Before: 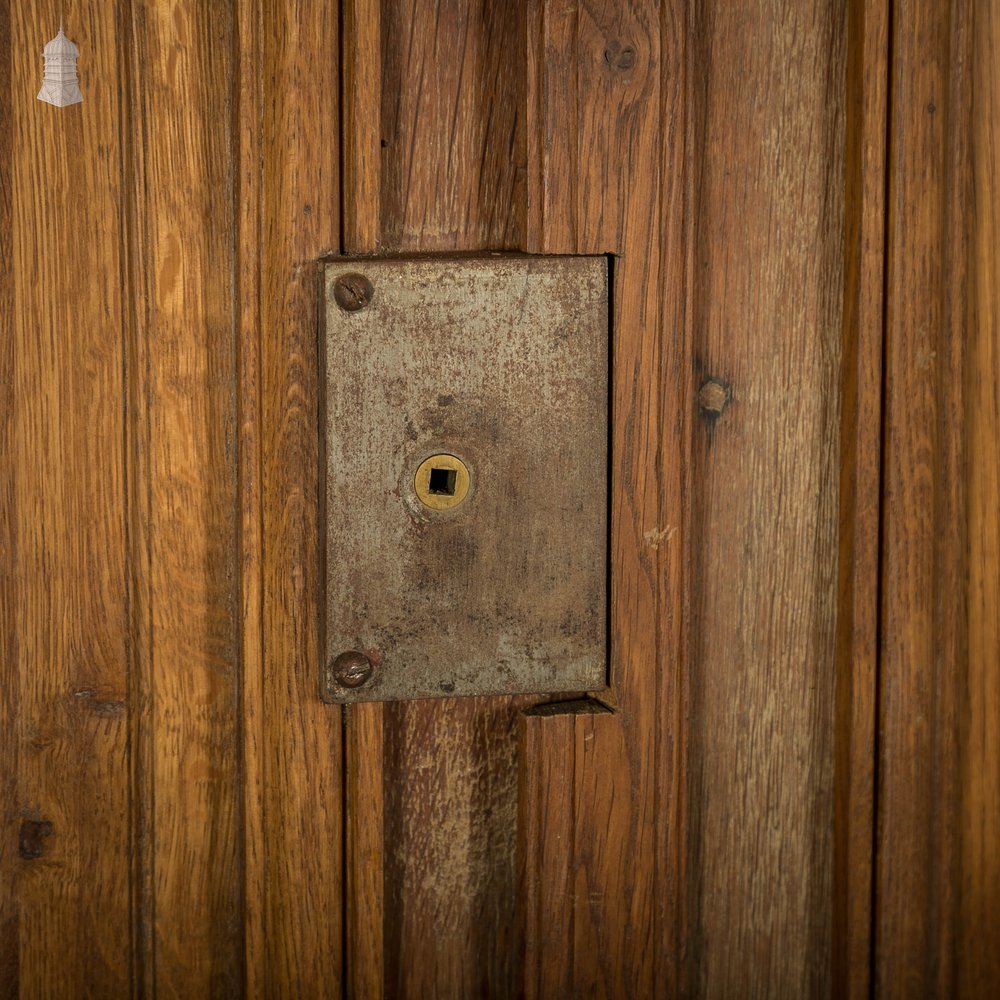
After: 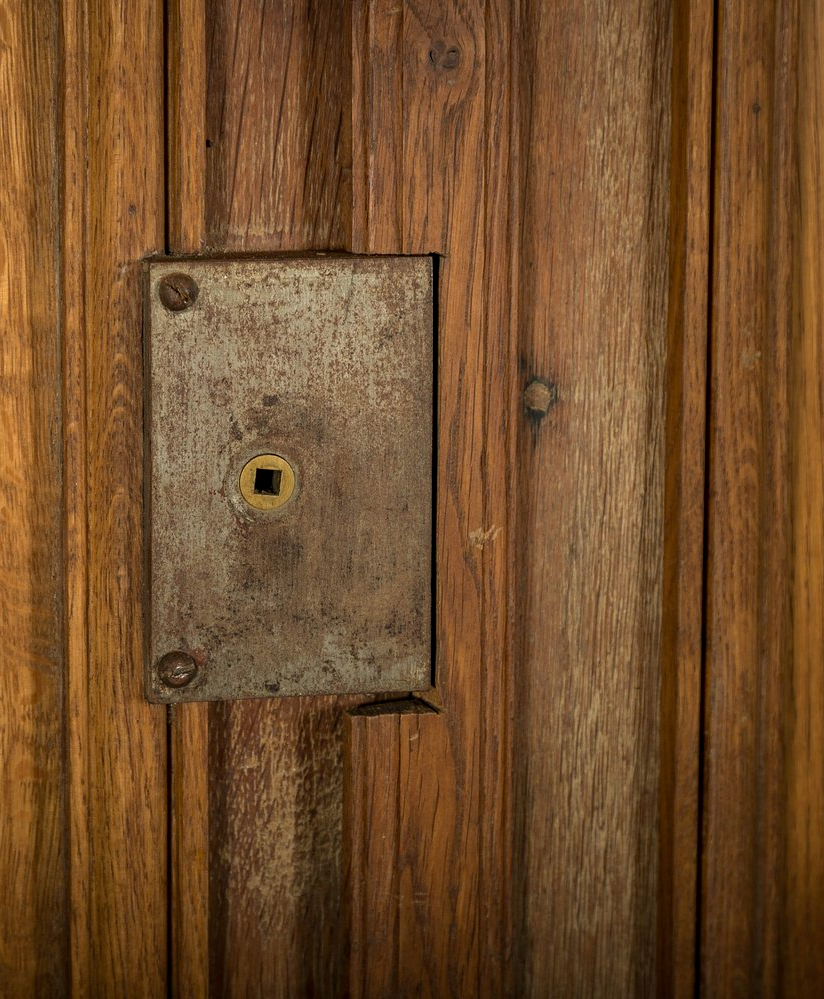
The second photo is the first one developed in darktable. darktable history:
crop: left 17.582%, bottom 0.031%
exposure: compensate highlight preservation false
haze removal: compatibility mode true, adaptive false
